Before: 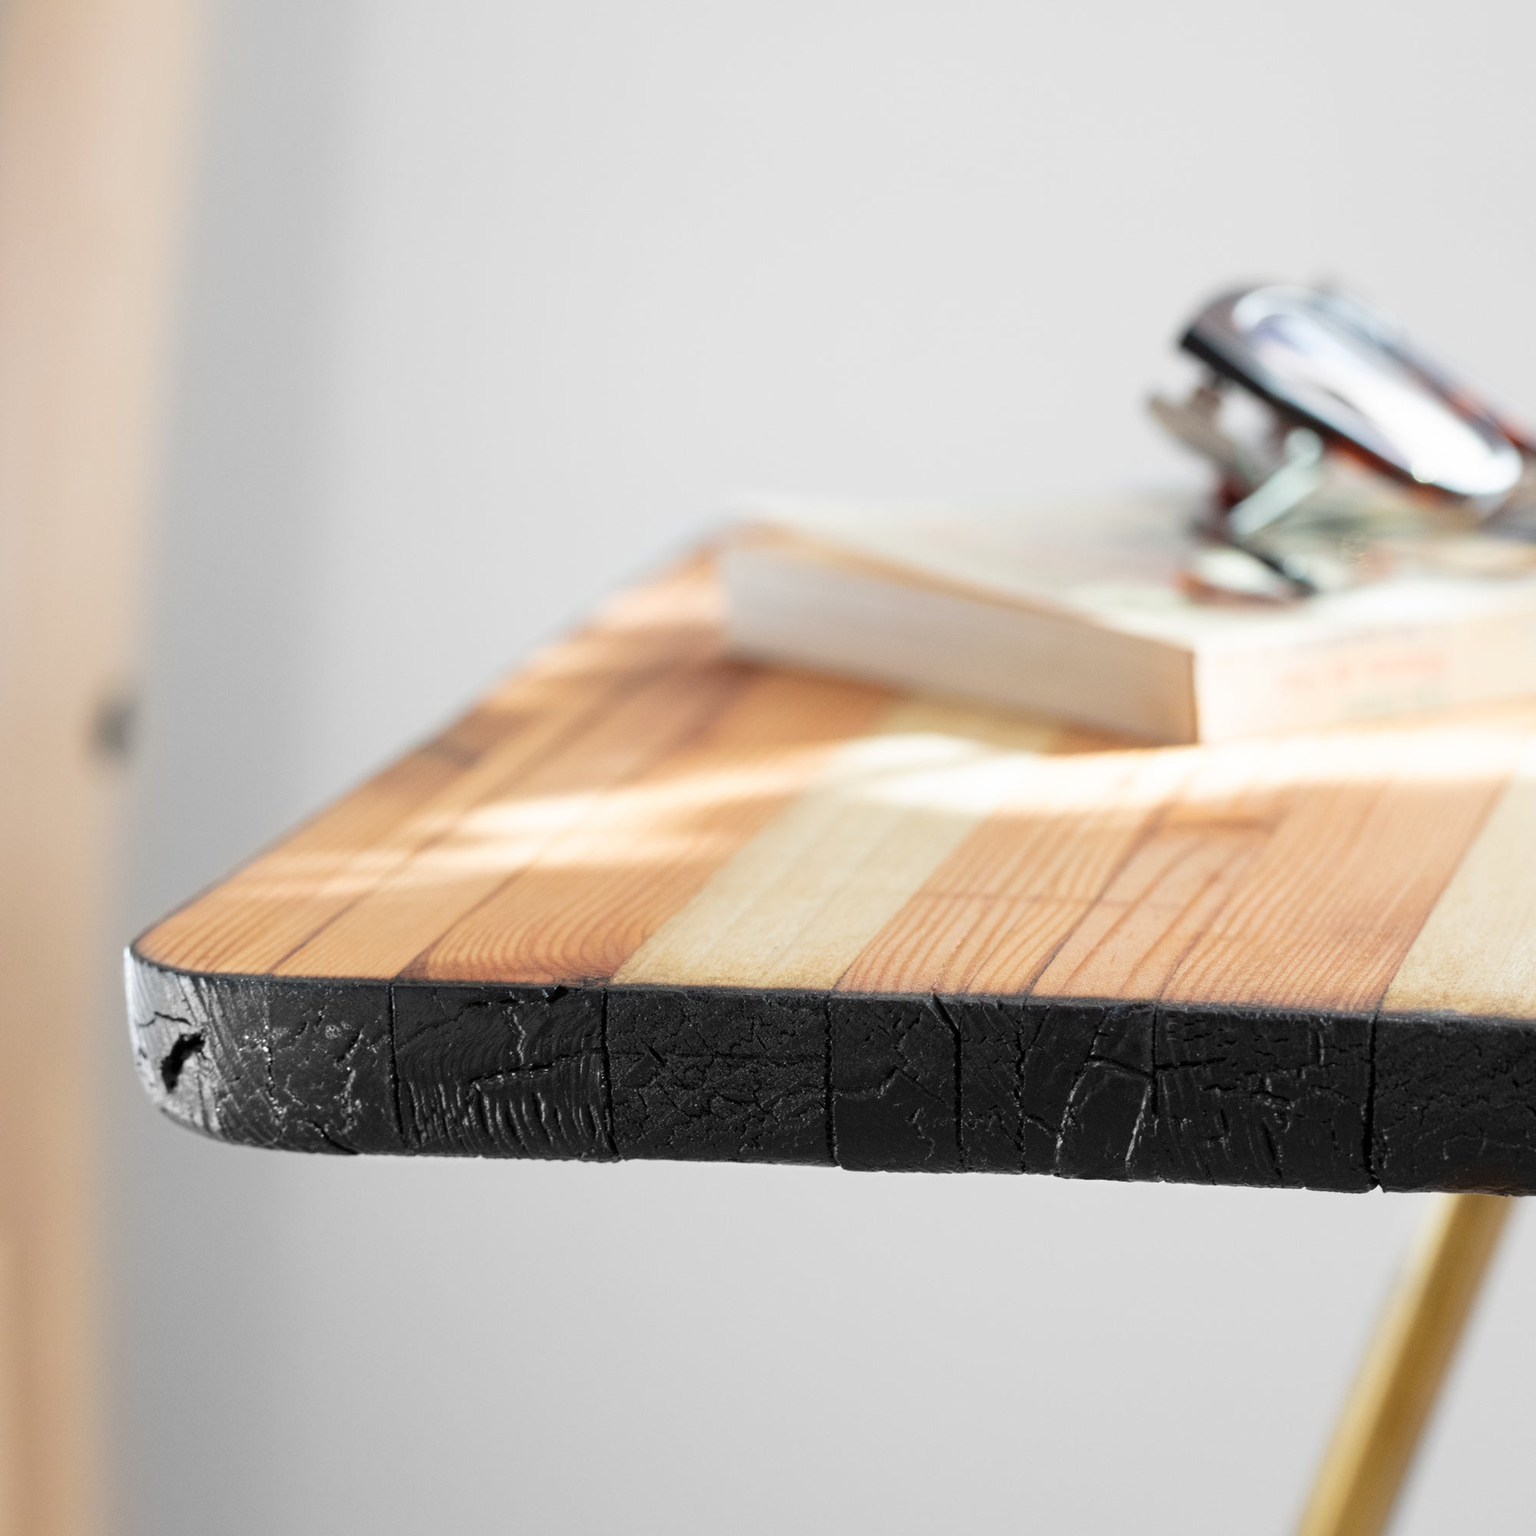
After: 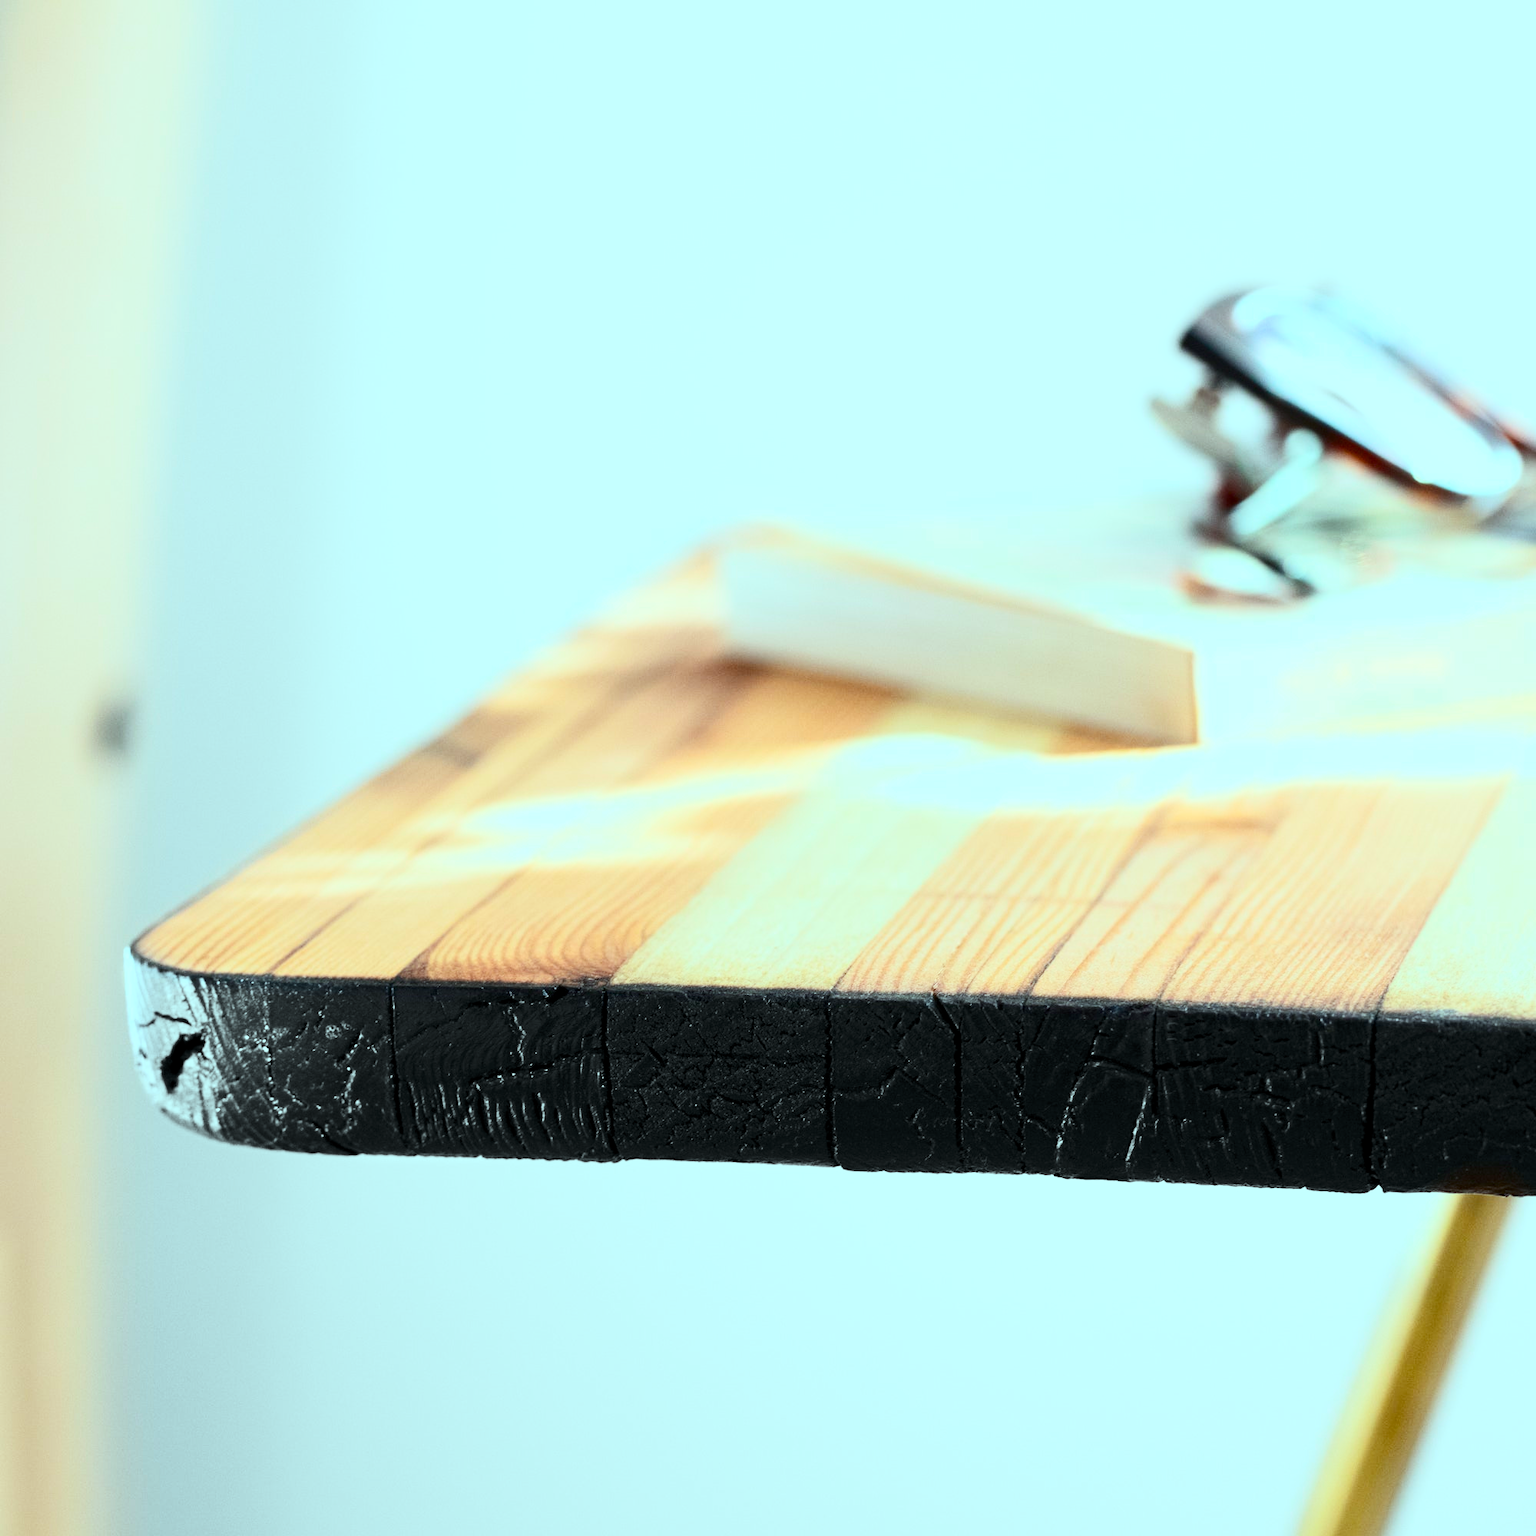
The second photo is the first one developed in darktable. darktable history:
color balance rgb: power › chroma 0.517%, power › hue 215.02°, highlights gain › chroma 4.036%, highlights gain › hue 200.38°, global offset › luminance -0.299%, global offset › hue 259.44°, perceptual saturation grading › global saturation 29.76%
contrast brightness saturation: contrast 0.372, brightness 0.099
